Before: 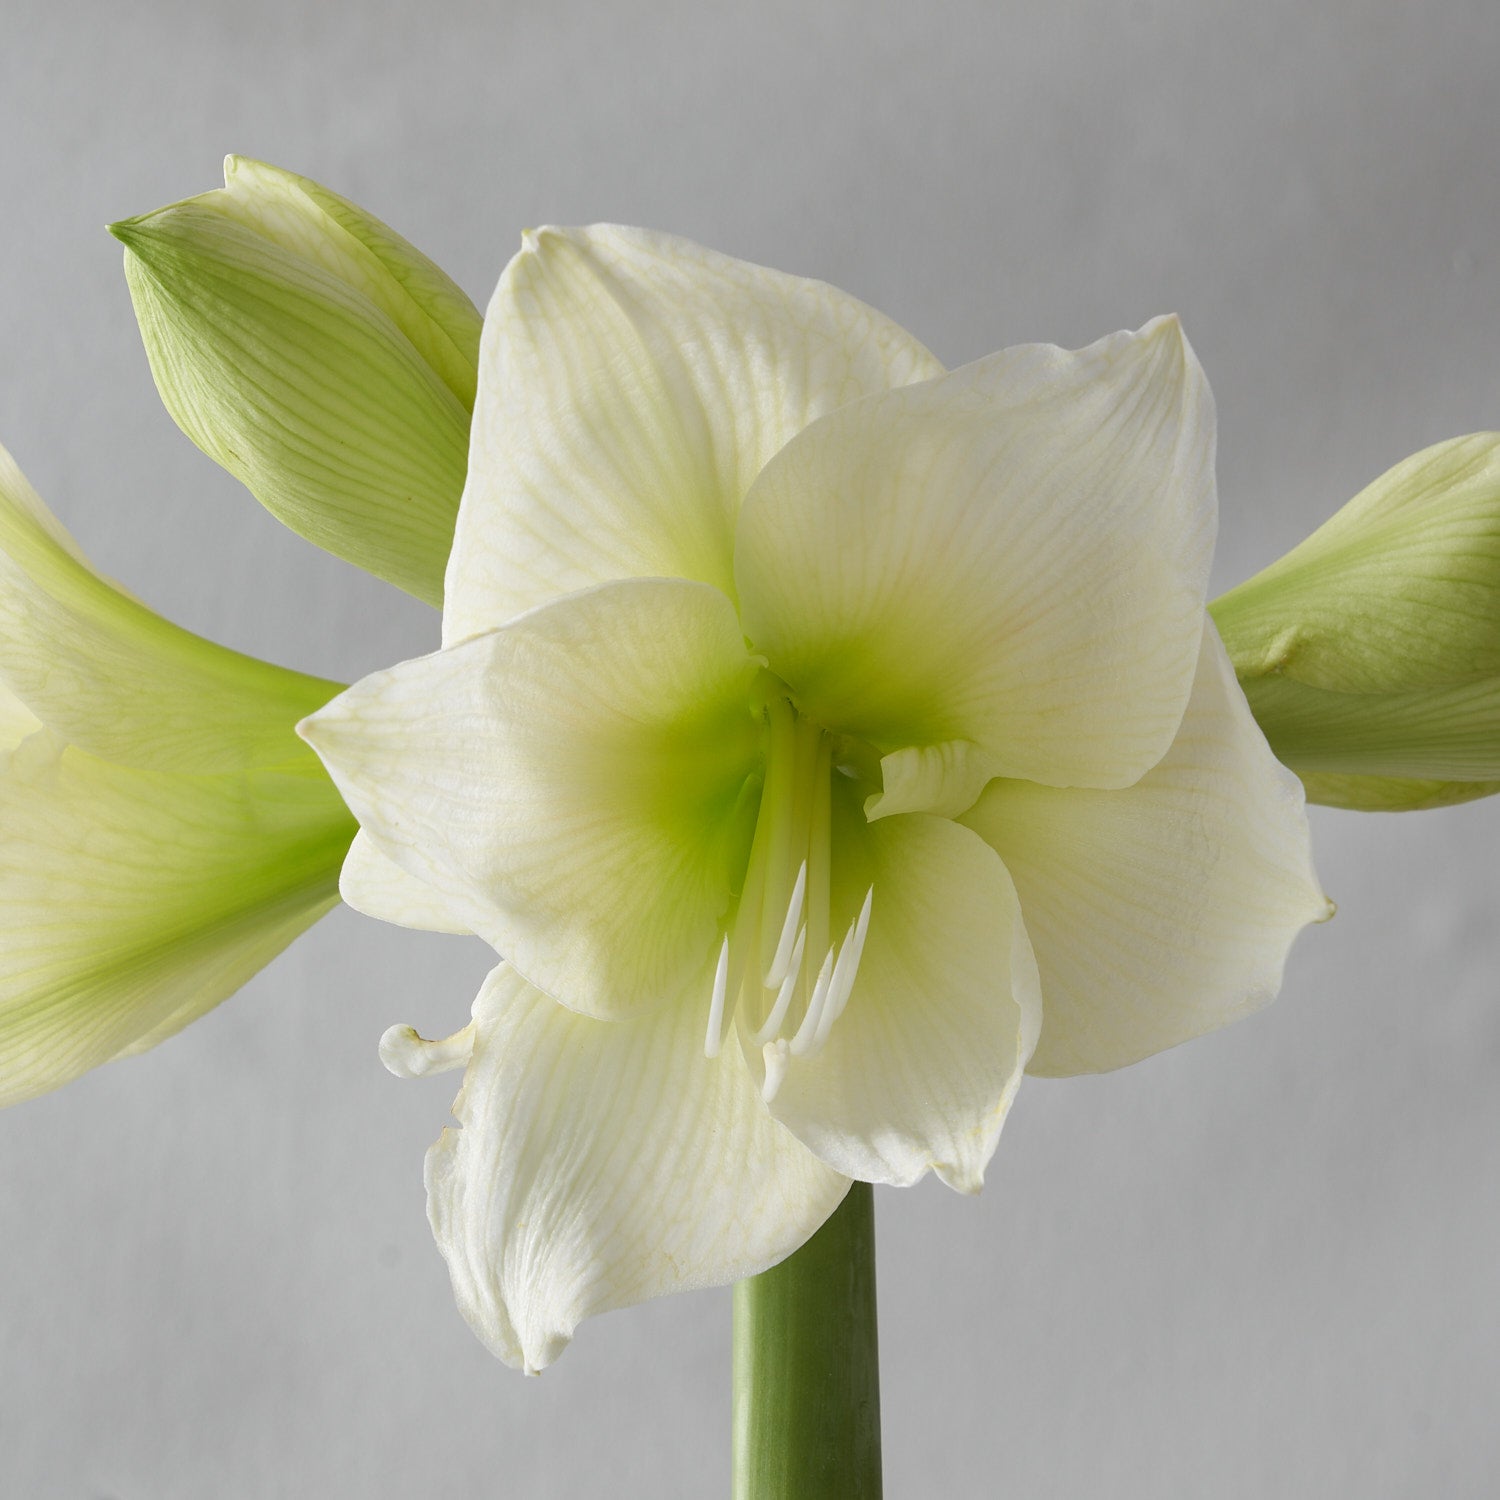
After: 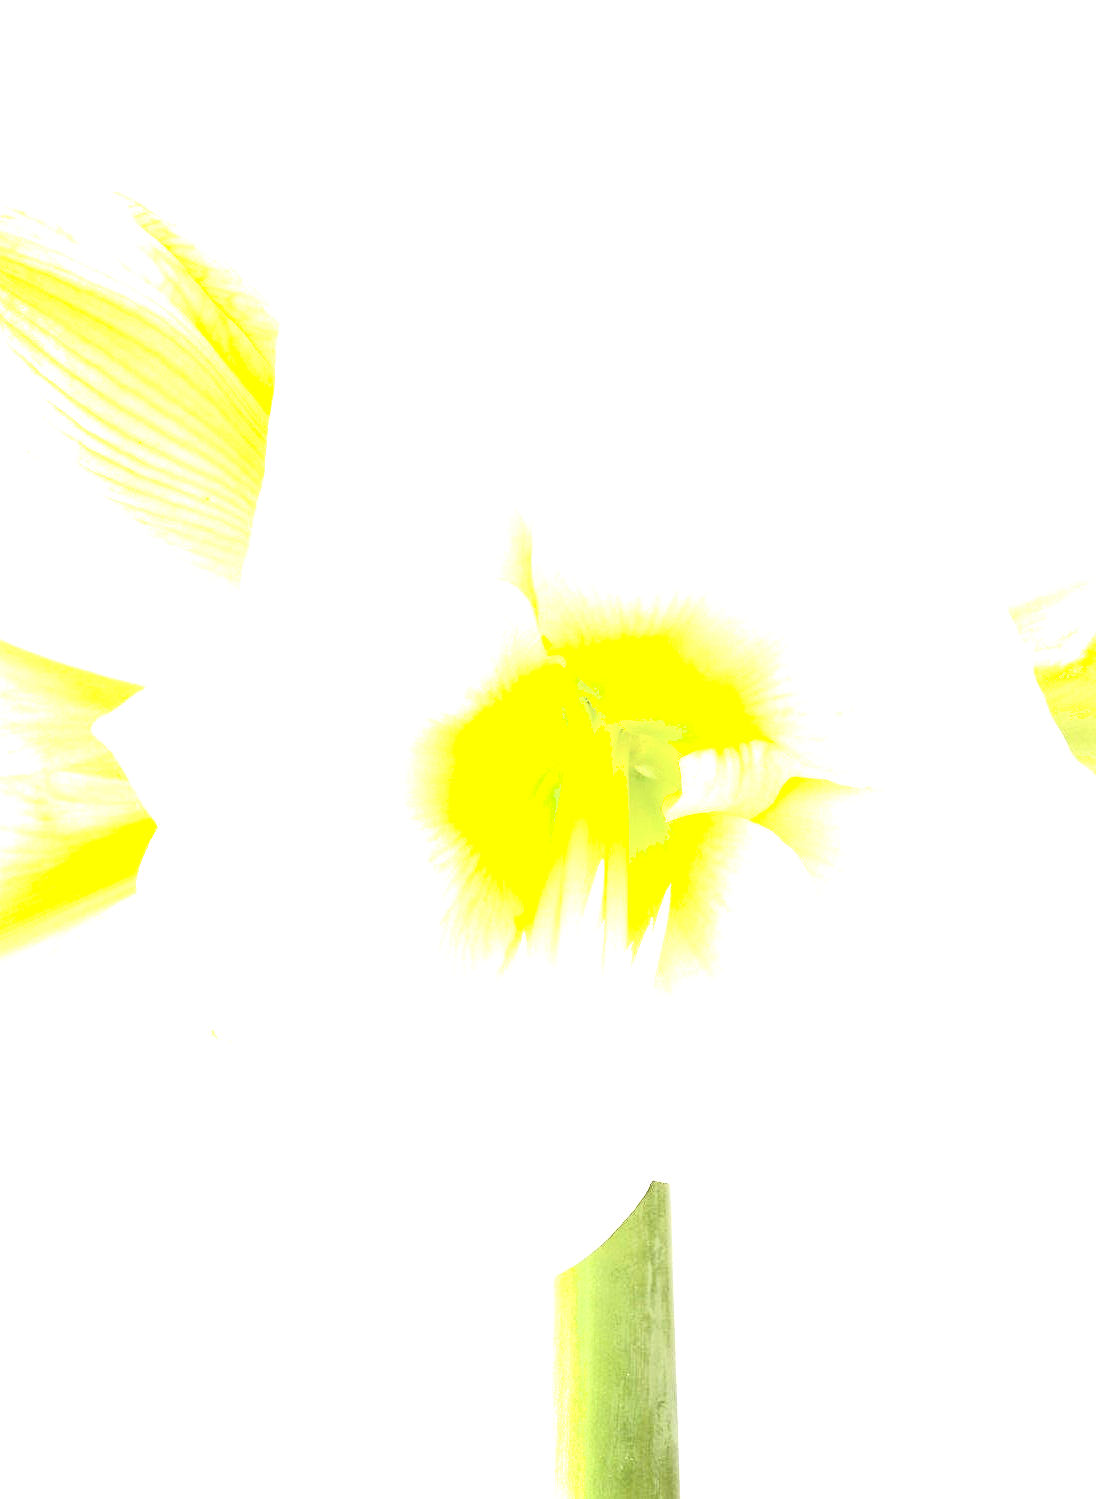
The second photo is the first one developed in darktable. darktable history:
crop: left 13.527%, right 13.342%
exposure: exposure 3.016 EV, compensate exposure bias true, compensate highlight preservation false
shadows and highlights: shadows -0.976, highlights 38.06
local contrast: mode bilateral grid, contrast 30, coarseness 25, midtone range 0.2
